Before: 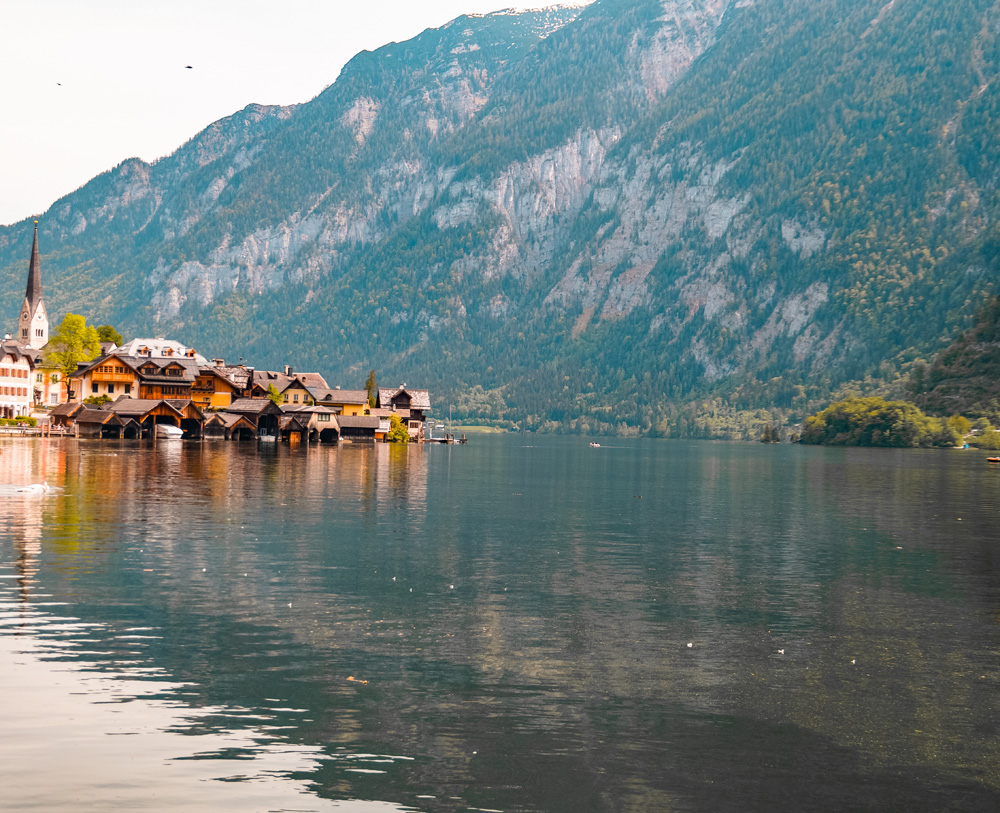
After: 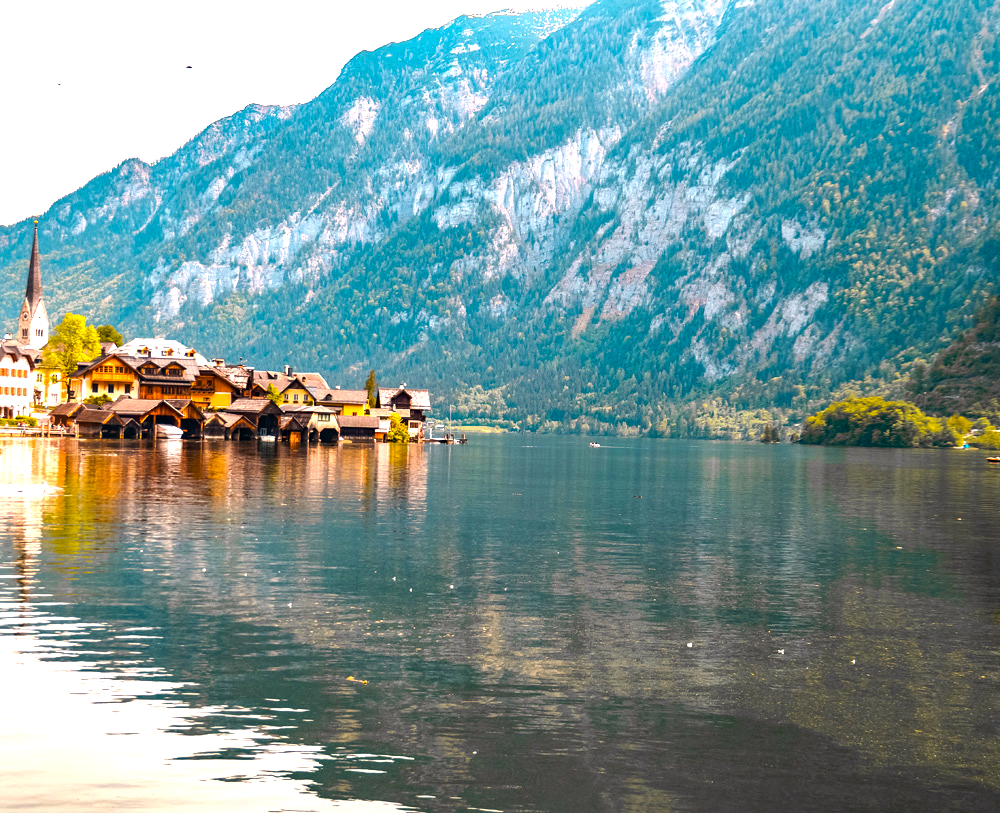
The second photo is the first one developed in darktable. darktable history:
local contrast: mode bilateral grid, contrast 20, coarseness 49, detail 119%, midtone range 0.2
color balance rgb: shadows lift › chroma 1.036%, shadows lift › hue 31.6°, perceptual saturation grading › global saturation -0.138%, perceptual brilliance grading › global brilliance 11.979%, perceptual brilliance grading › highlights 14.925%, global vibrance 44.651%
